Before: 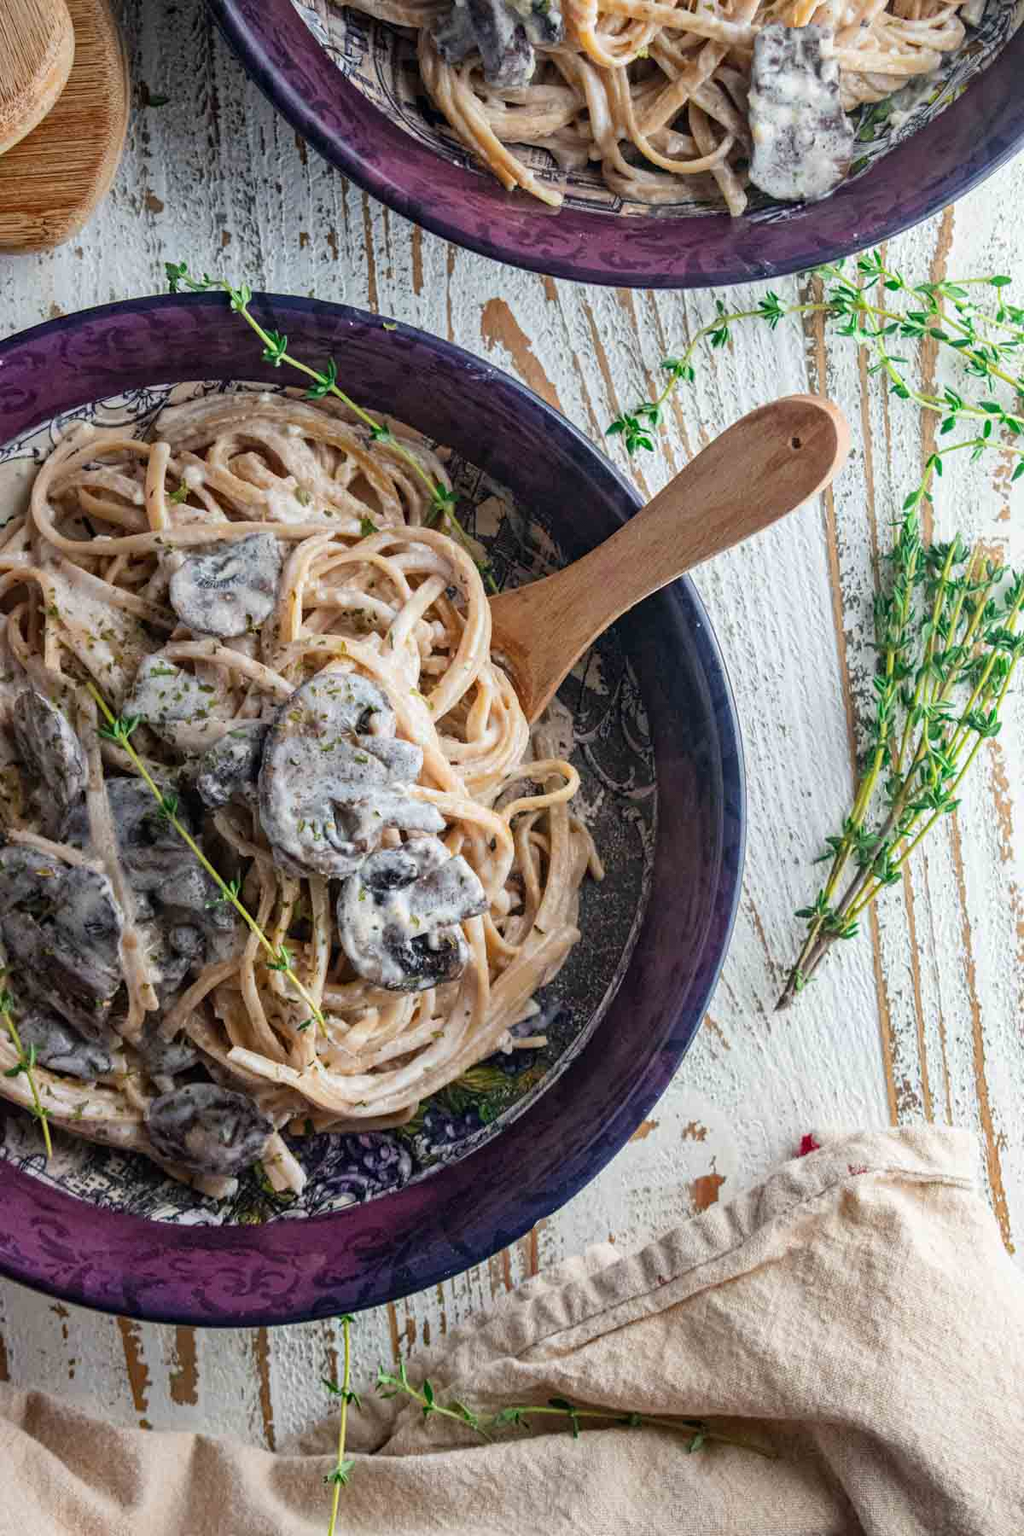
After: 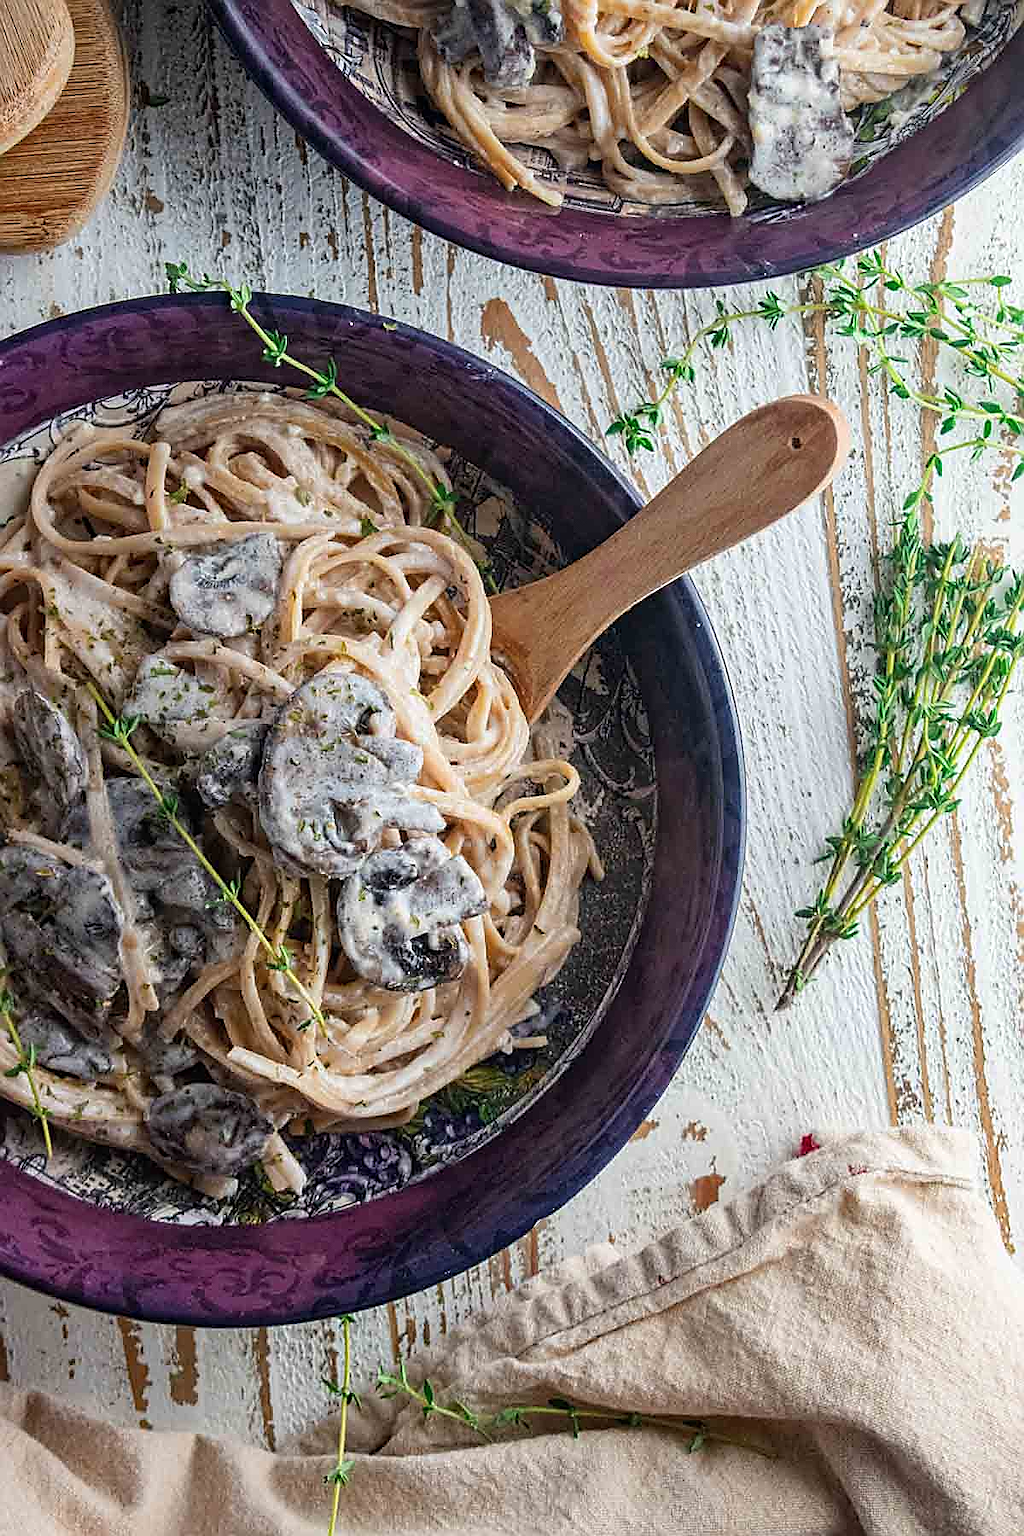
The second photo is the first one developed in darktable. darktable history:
sharpen: radius 1.406, amount 1.249, threshold 0.771
